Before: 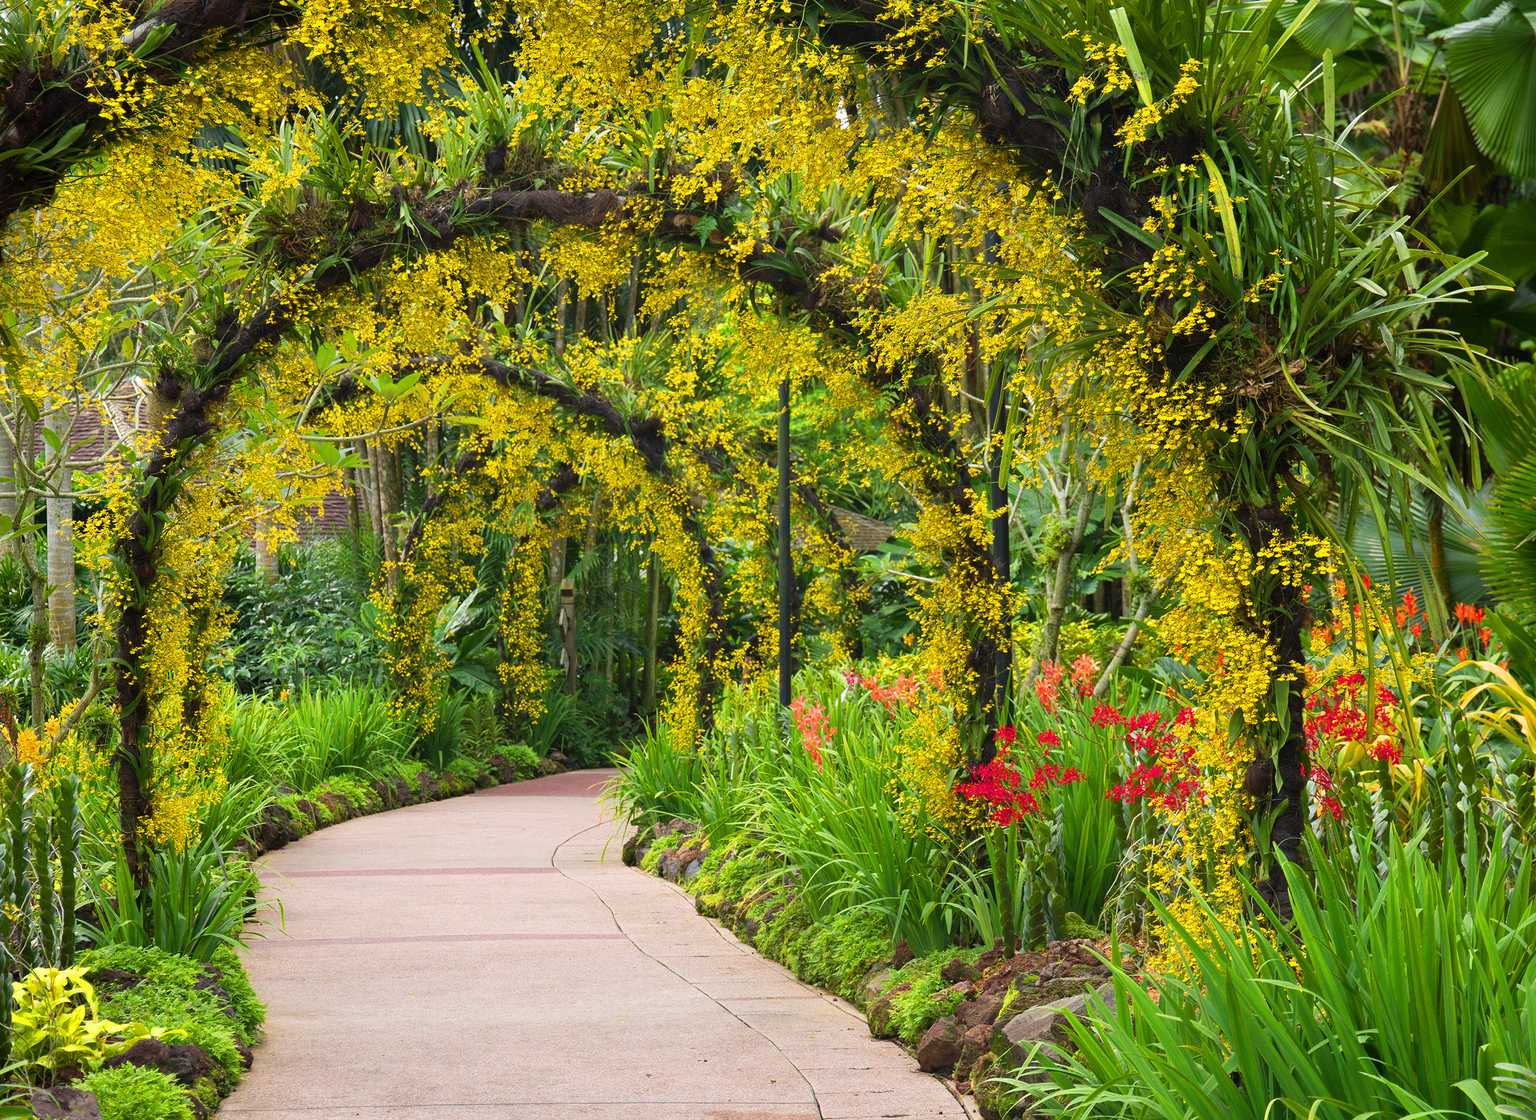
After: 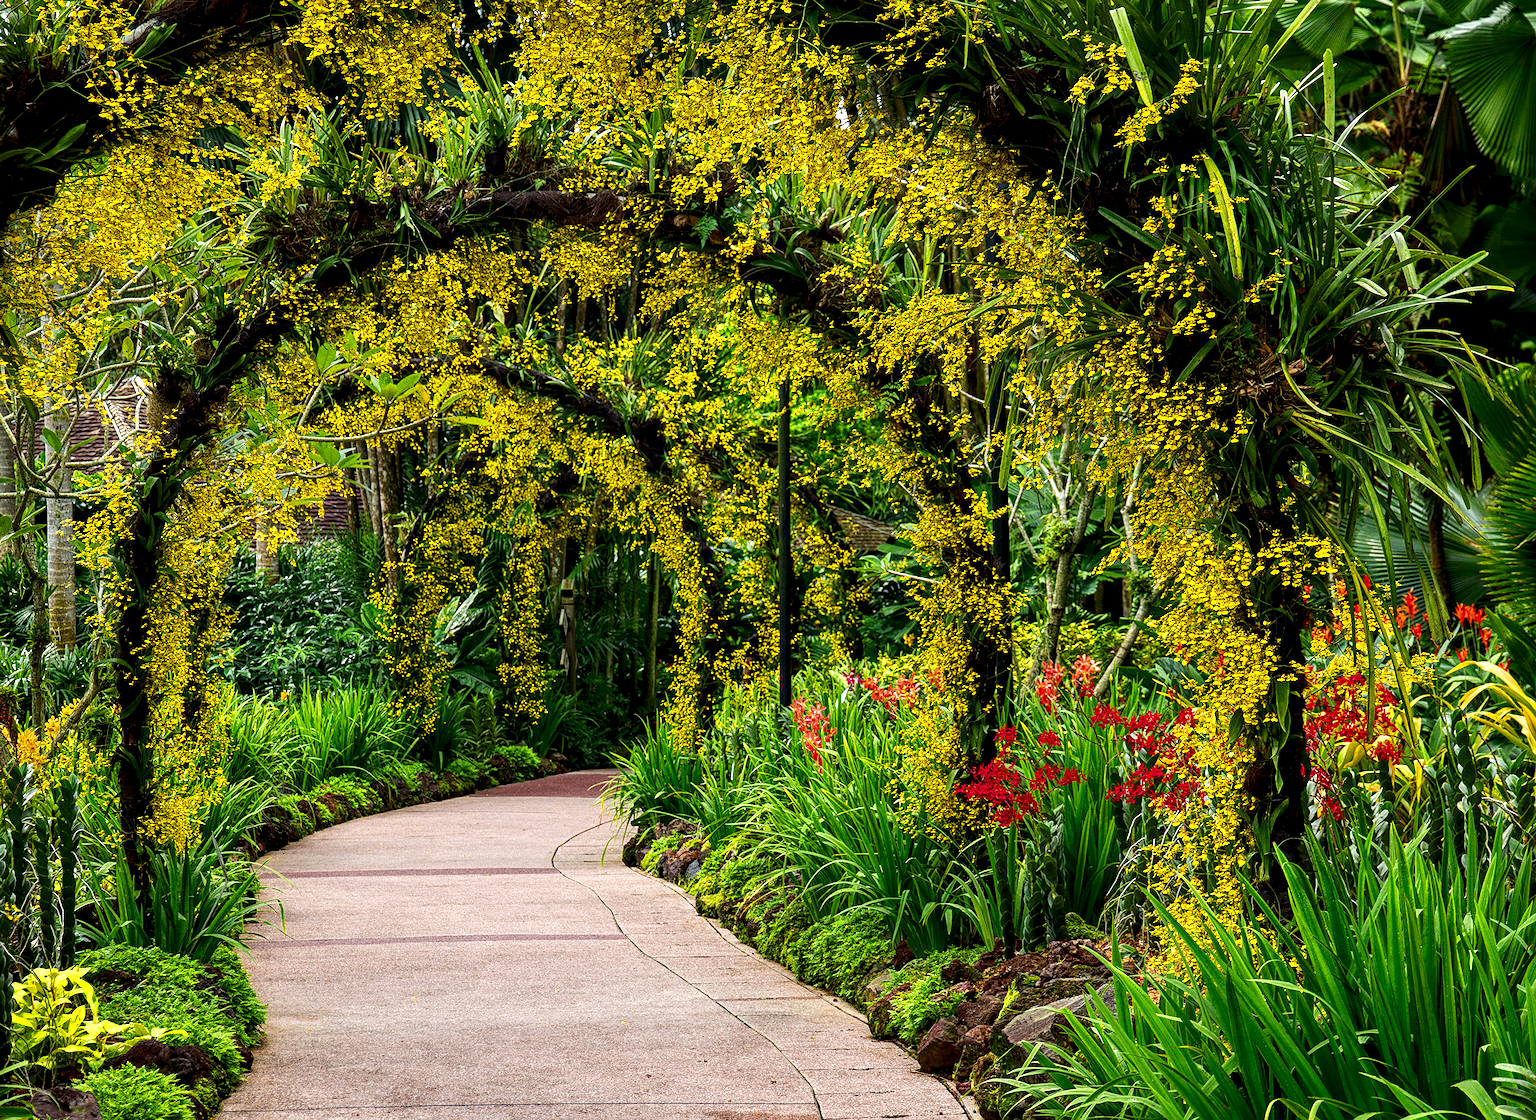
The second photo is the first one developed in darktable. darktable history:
contrast brightness saturation: contrast 0.1, brightness -0.26, saturation 0.14
local contrast: highlights 79%, shadows 56%, detail 175%, midtone range 0.428
sharpen: radius 2.529, amount 0.323
white balance: red 1, blue 1
